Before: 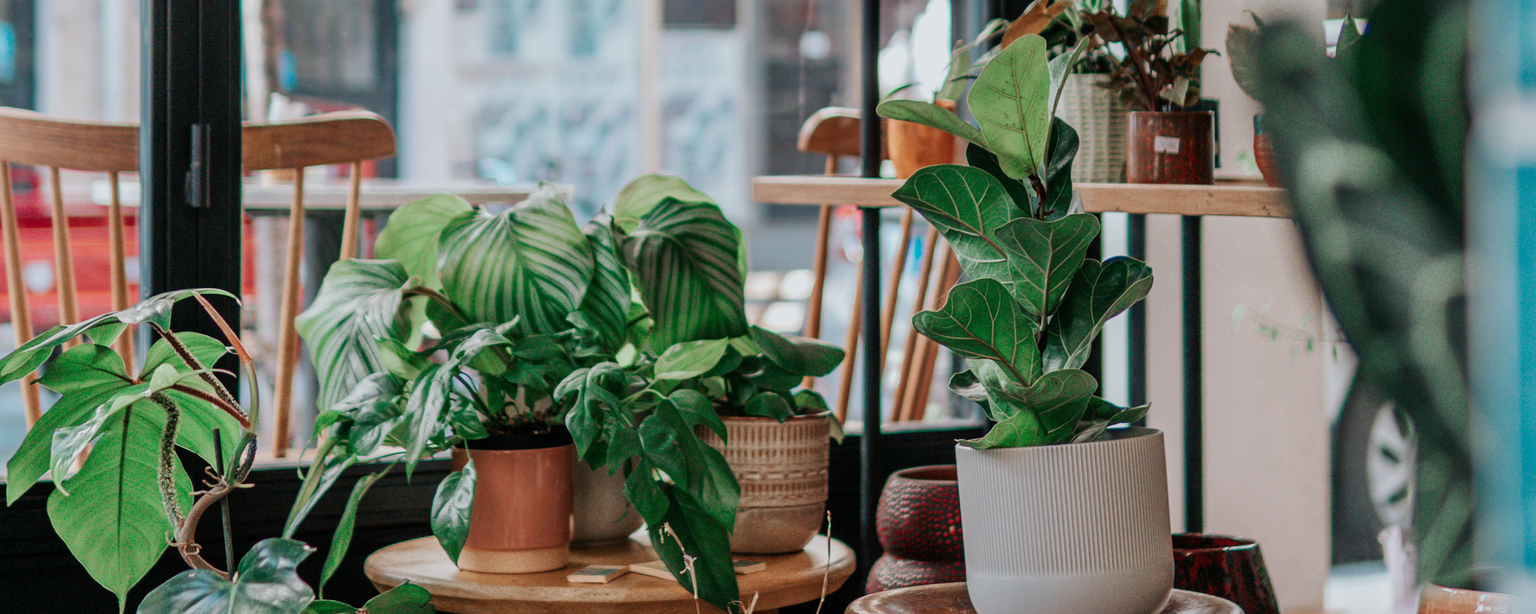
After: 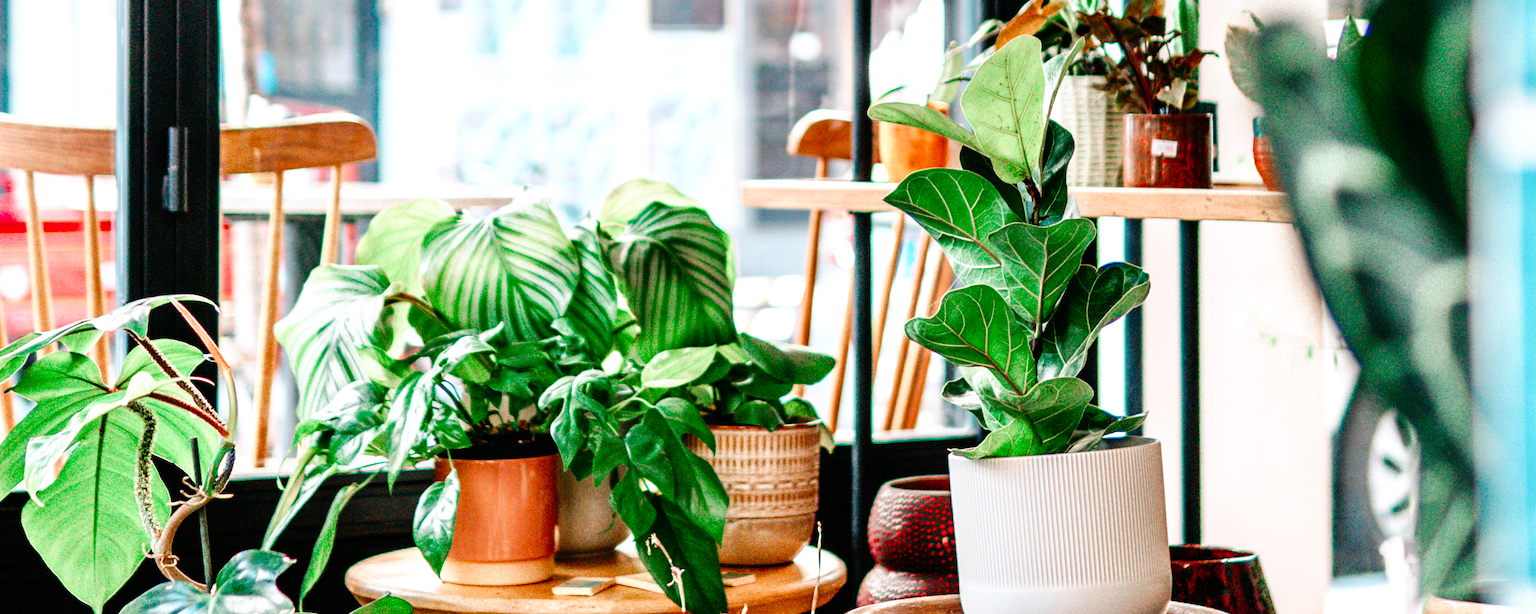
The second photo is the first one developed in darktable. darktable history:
crop: left 1.743%, right 0.268%, bottom 2.011%
color balance rgb: perceptual saturation grading › global saturation 20%, perceptual saturation grading › highlights -25%, perceptual saturation grading › shadows 25%
exposure: black level correction 0, exposure 1.1 EV, compensate highlight preservation false
tone curve: curves: ch0 [(0, 0) (0.003, 0) (0.011, 0.002) (0.025, 0.004) (0.044, 0.007) (0.069, 0.015) (0.1, 0.025) (0.136, 0.04) (0.177, 0.09) (0.224, 0.152) (0.277, 0.239) (0.335, 0.335) (0.399, 0.43) (0.468, 0.524) (0.543, 0.621) (0.623, 0.712) (0.709, 0.792) (0.801, 0.871) (0.898, 0.951) (1, 1)], preserve colors none
